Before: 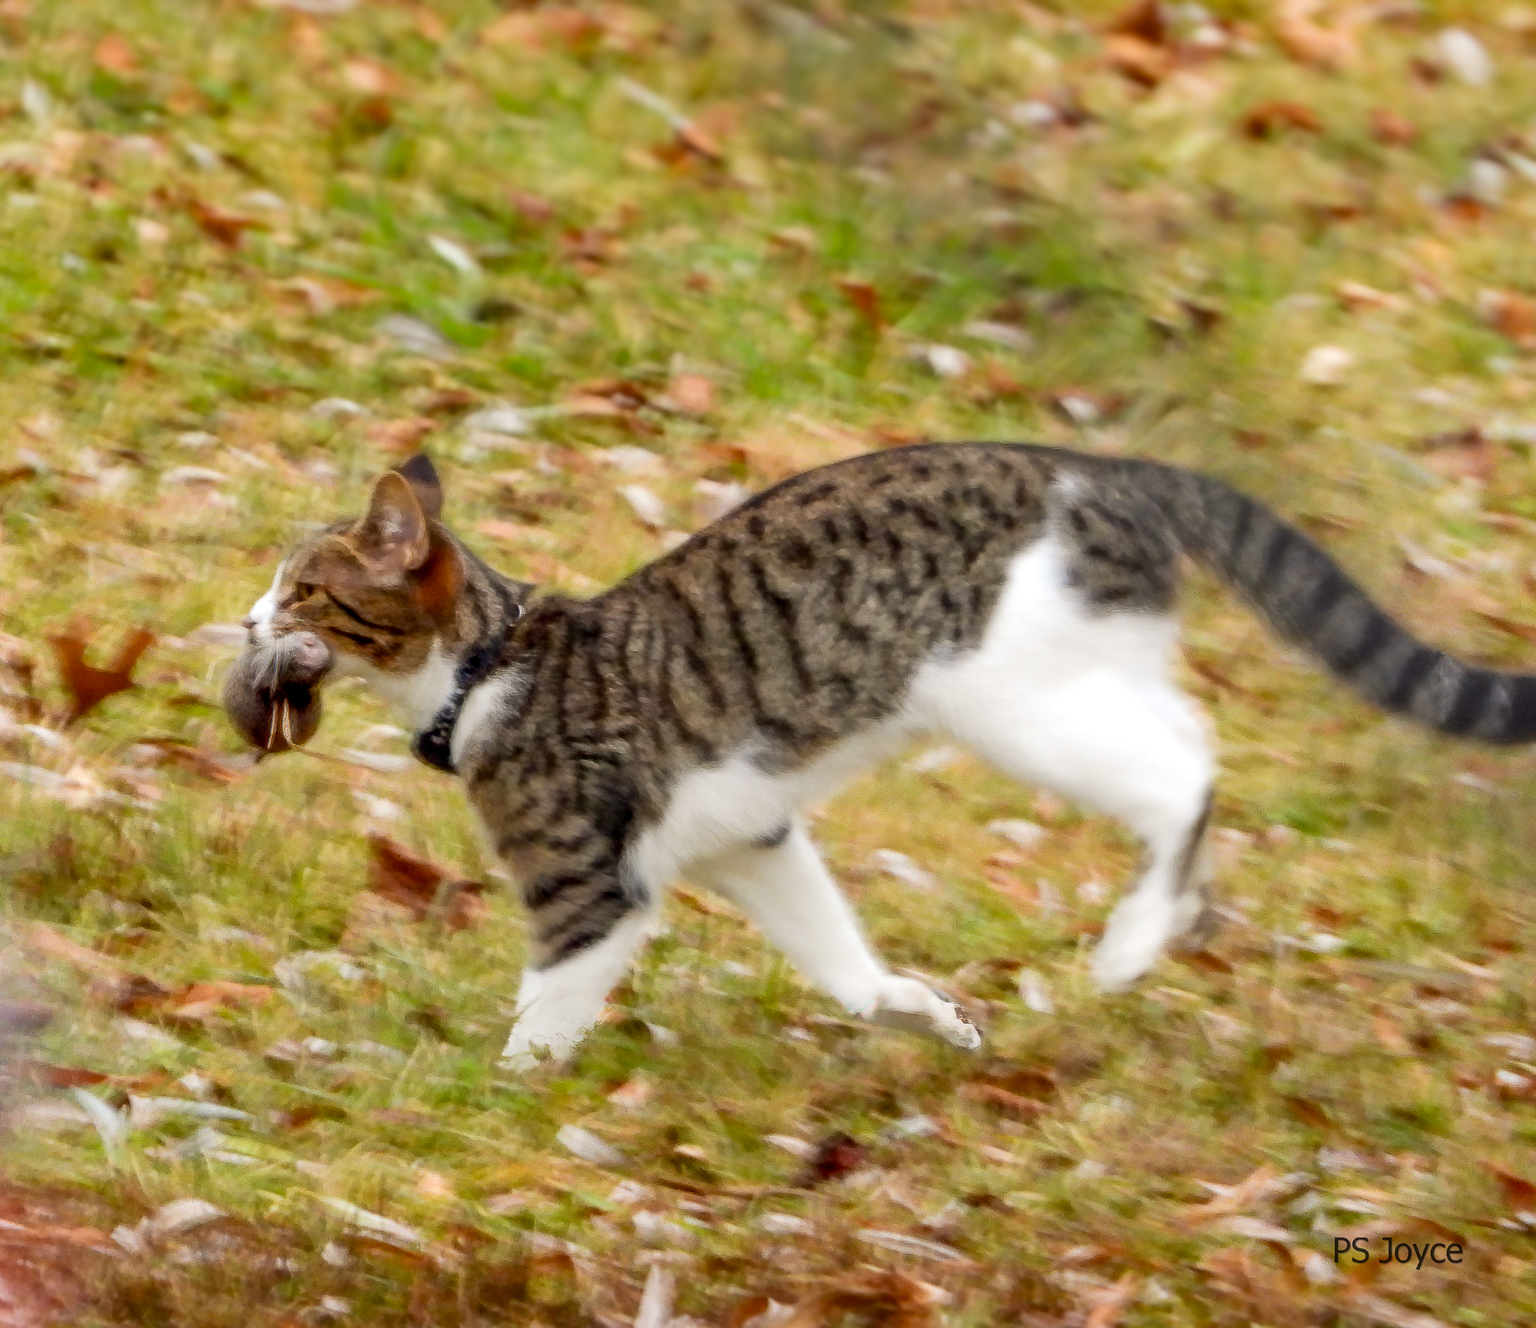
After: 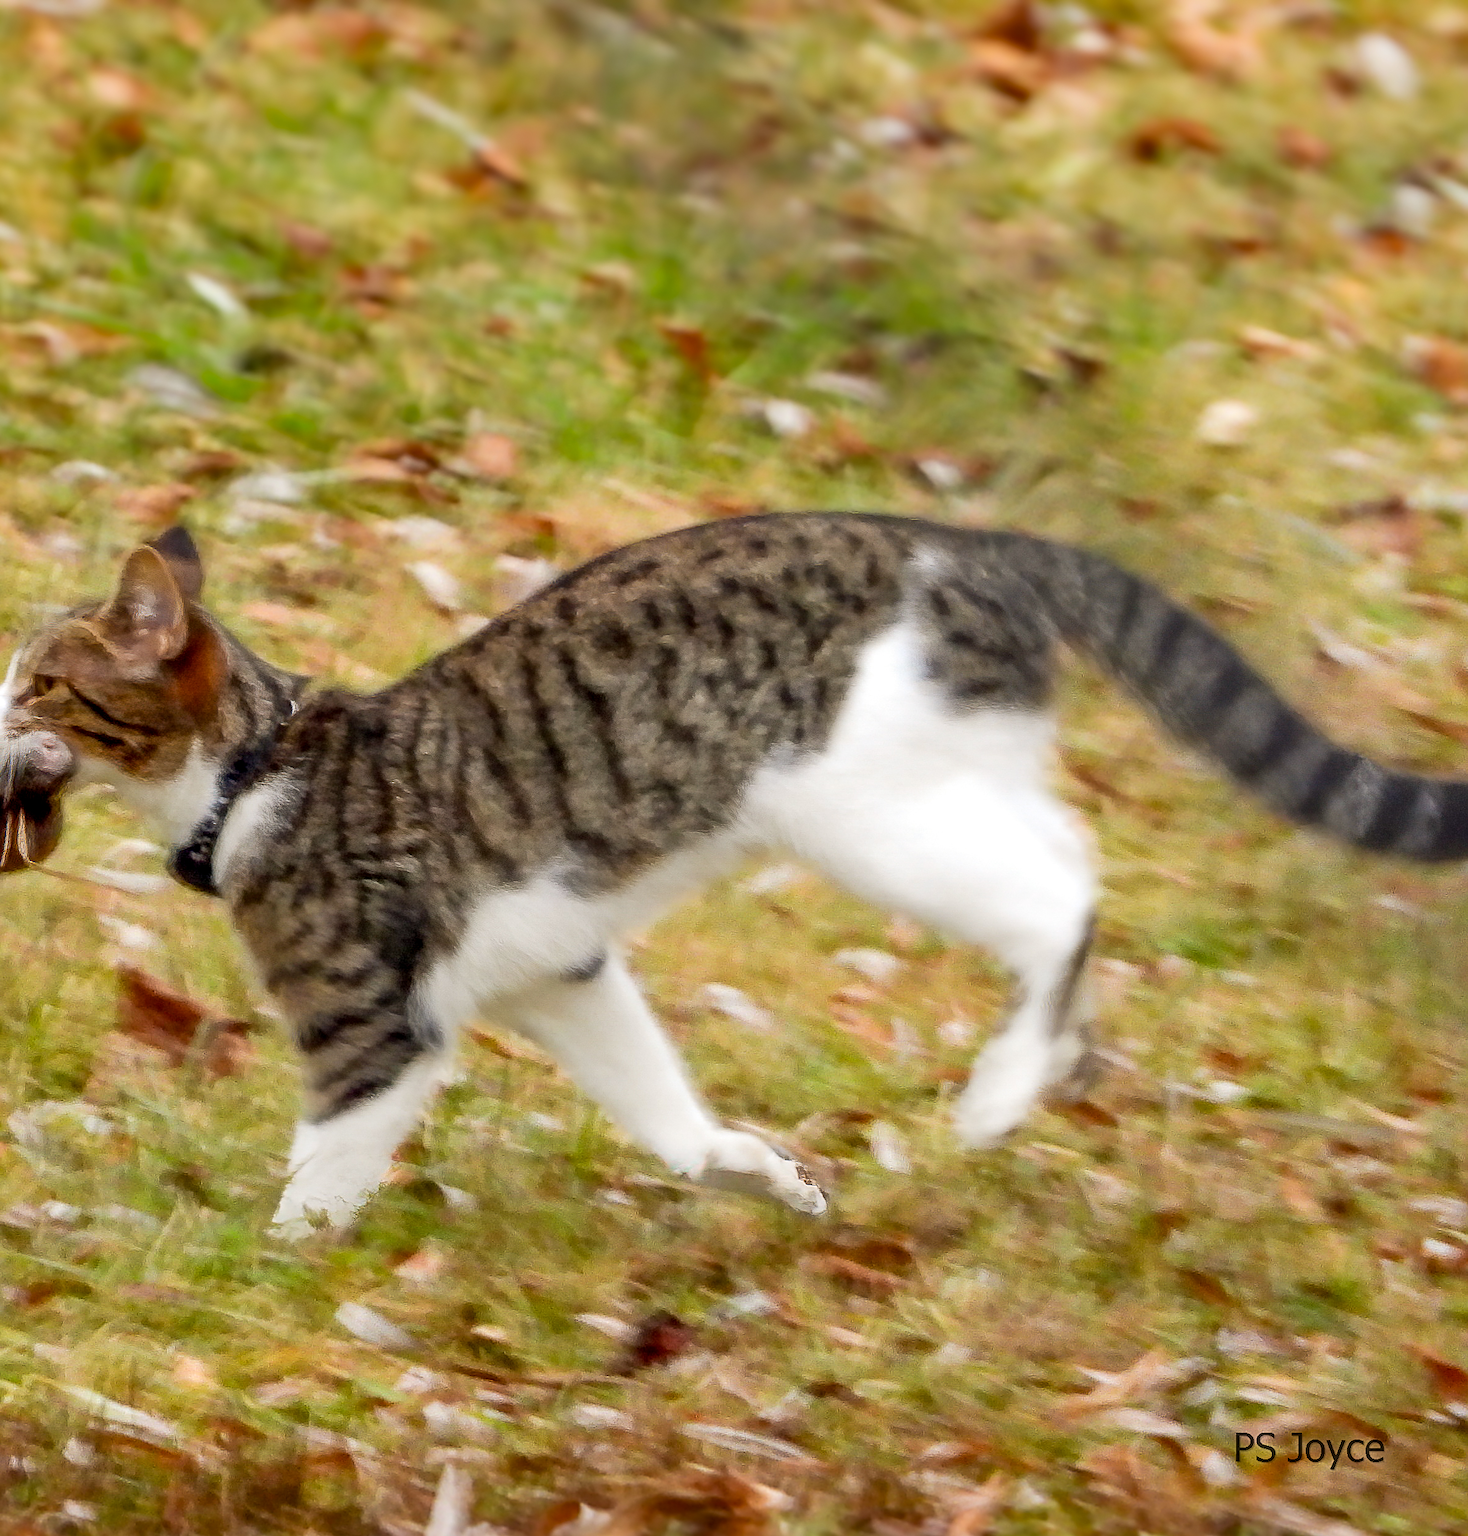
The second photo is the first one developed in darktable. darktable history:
crop: left 17.435%, bottom 0.041%
sharpen: amount 0.49
